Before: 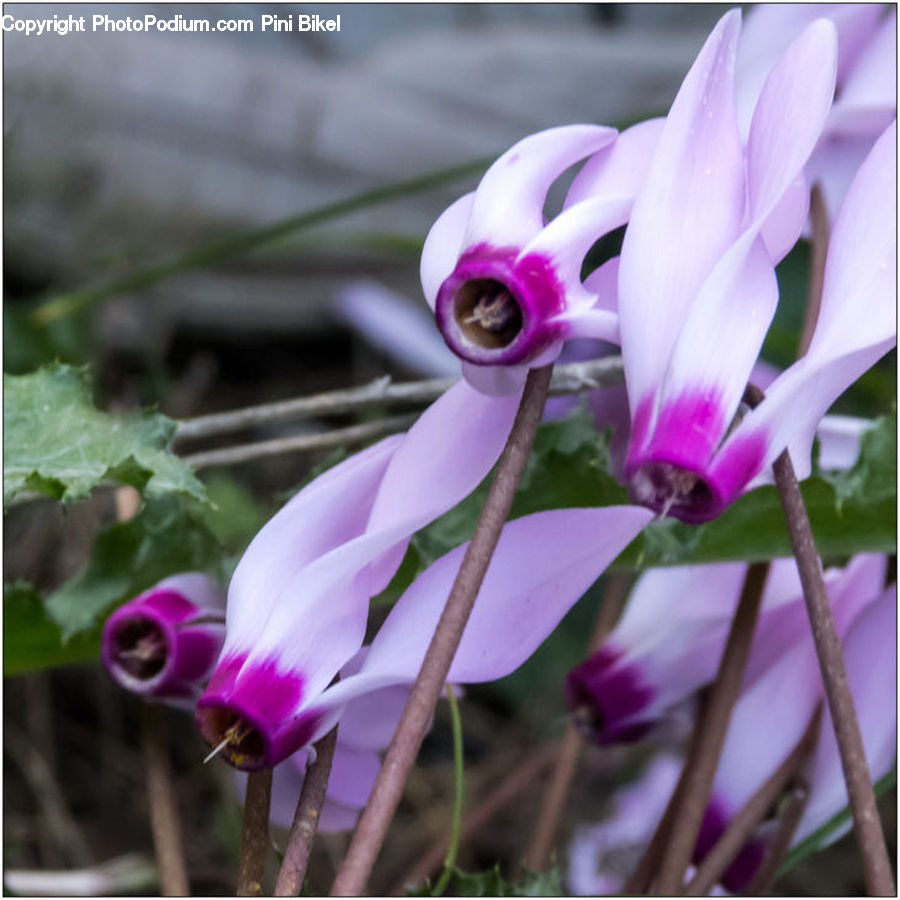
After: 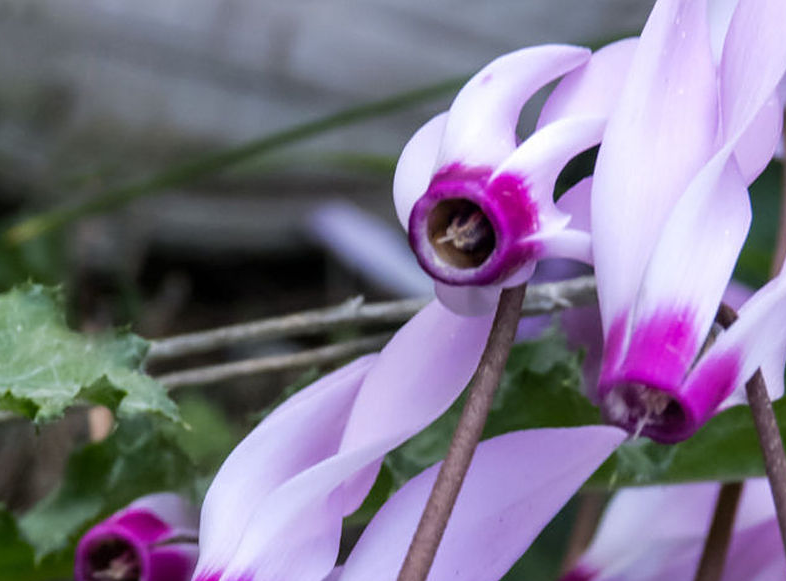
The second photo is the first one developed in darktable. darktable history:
crop: left 3.015%, top 8.969%, right 9.647%, bottom 26.457%
sharpen: amount 0.2
